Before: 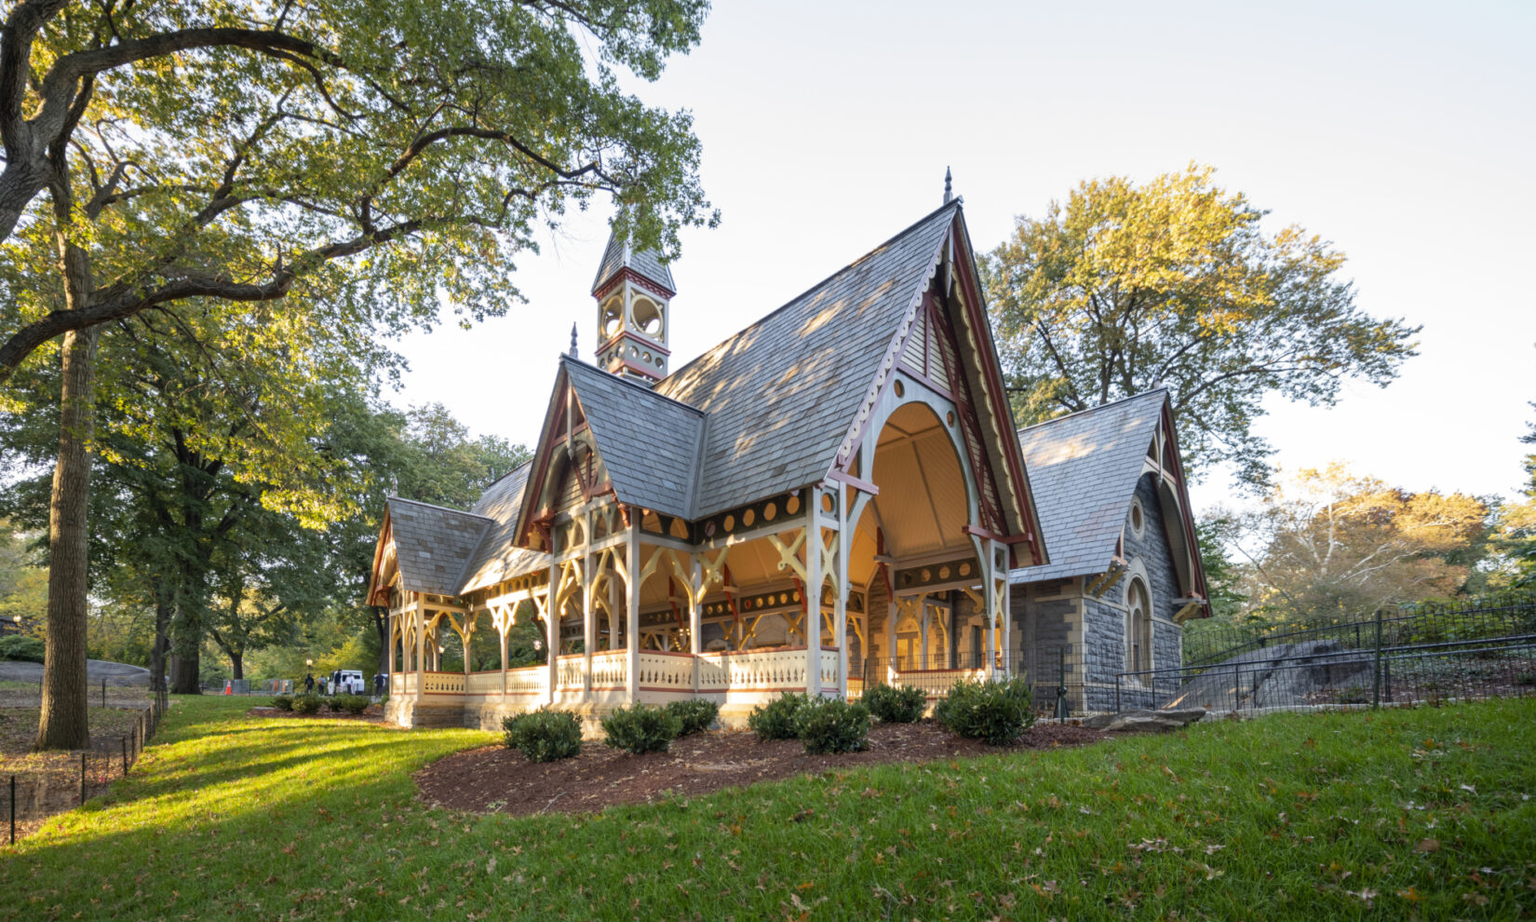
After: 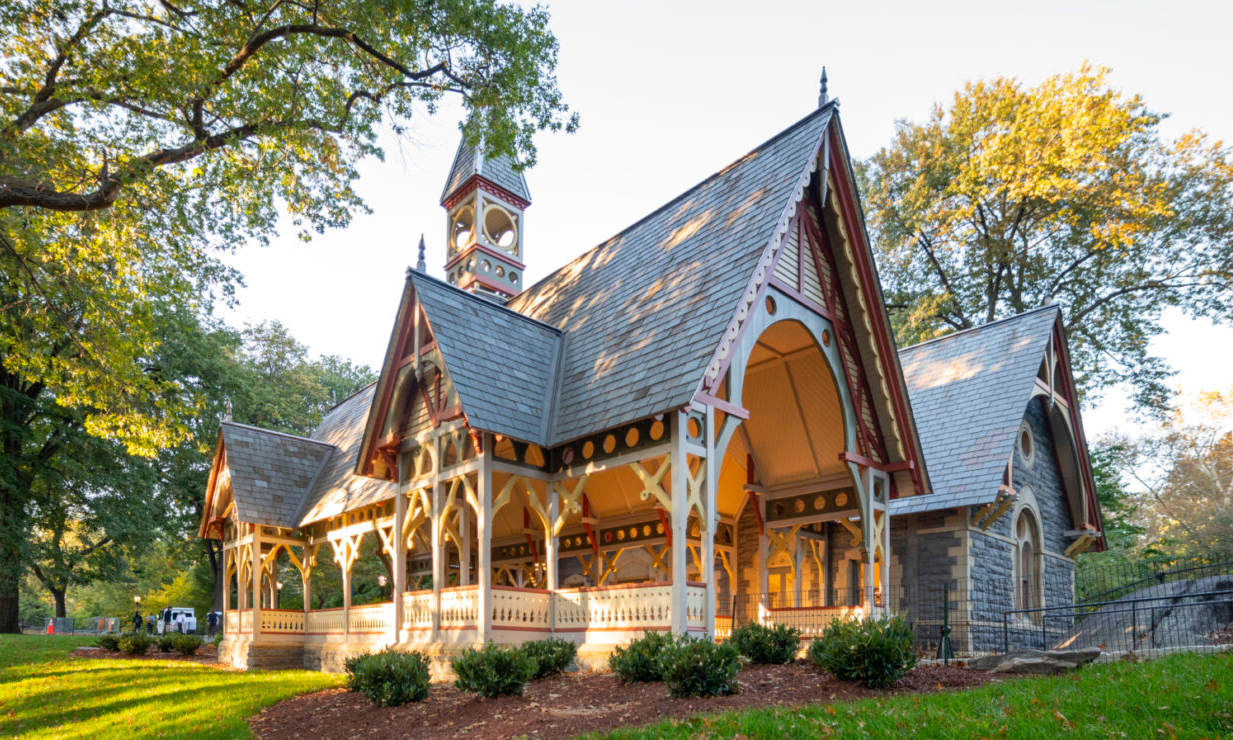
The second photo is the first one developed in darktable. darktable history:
crop and rotate: left 11.831%, top 11.346%, right 13.429%, bottom 13.899%
color correction: saturation 1.1
